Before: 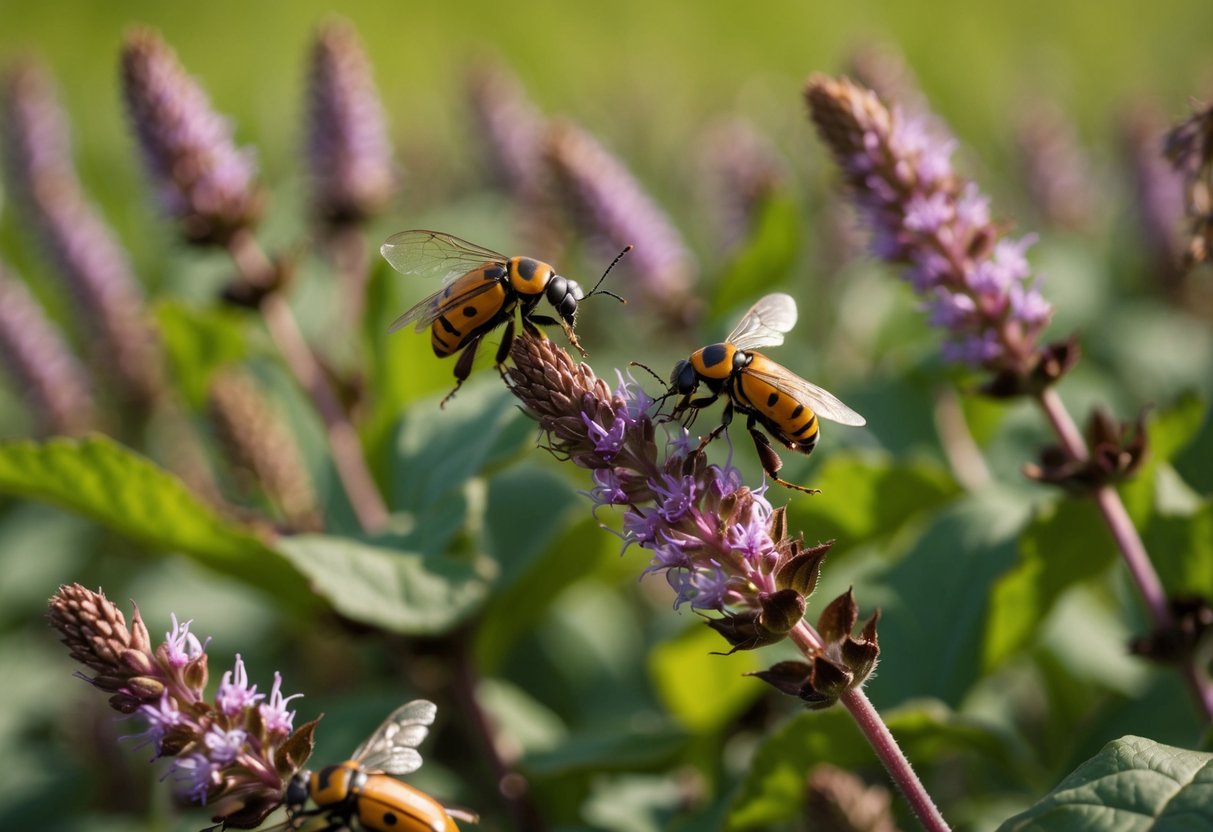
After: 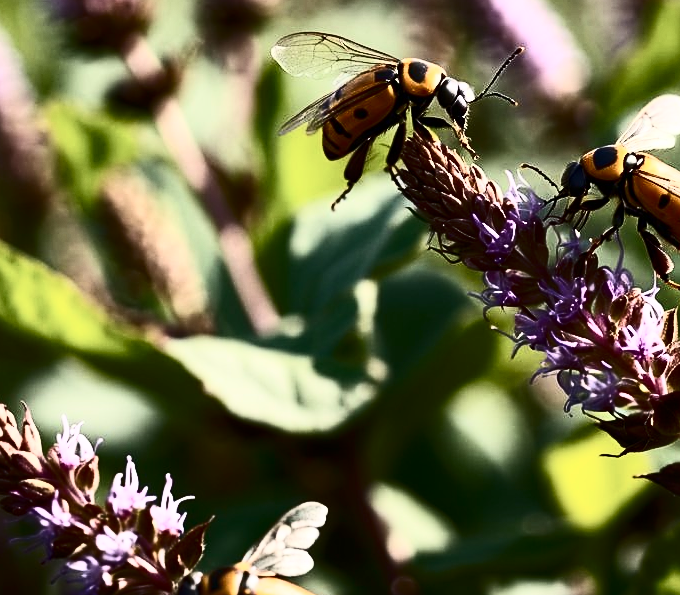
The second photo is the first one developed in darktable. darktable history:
crop: left 9.055%, top 23.816%, right 34.829%, bottom 4.572%
contrast brightness saturation: contrast 0.917, brightness 0.192
sharpen: amount 0.49
